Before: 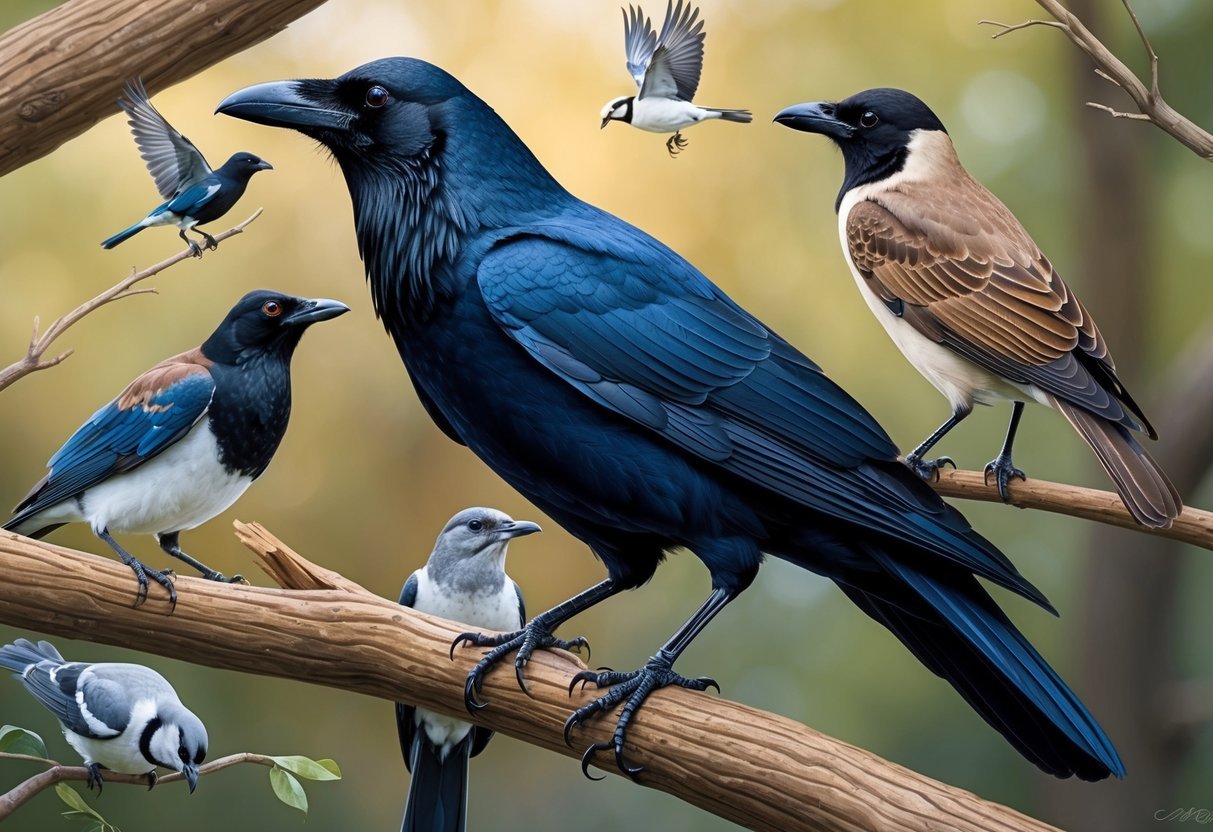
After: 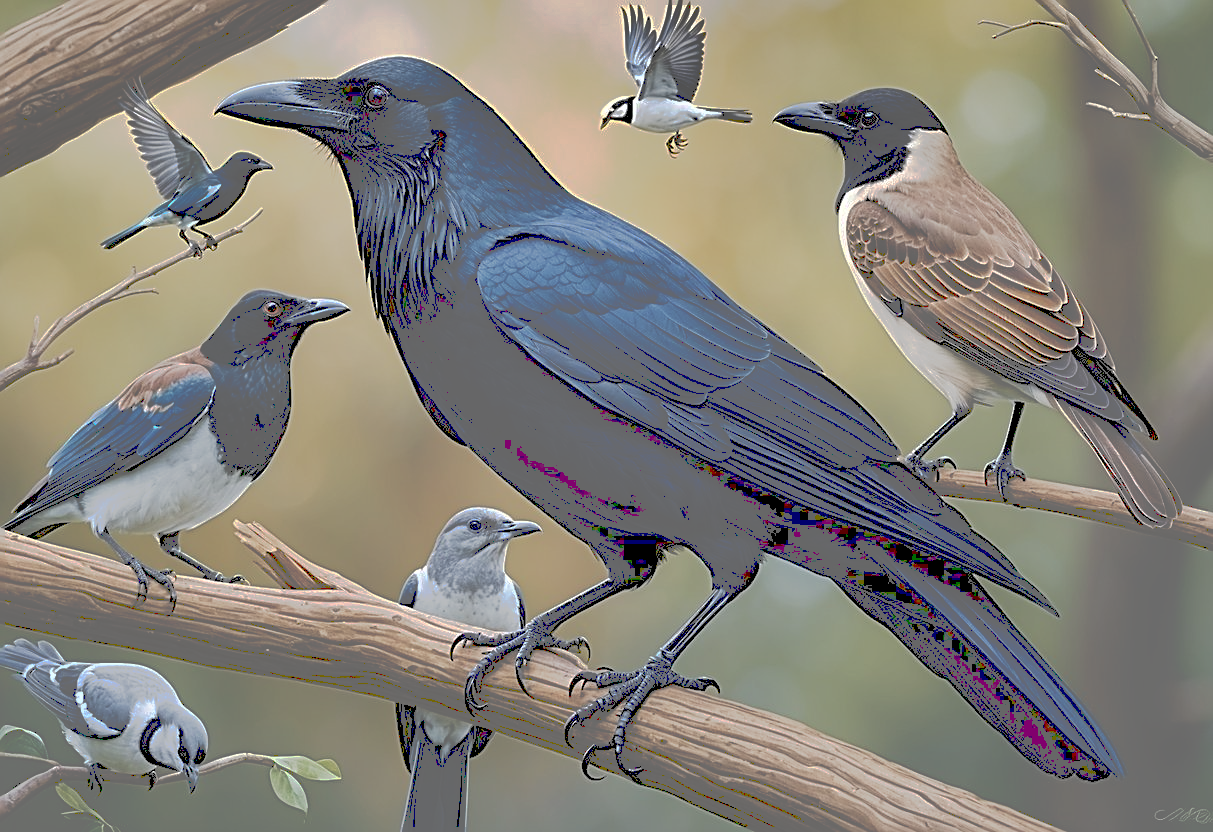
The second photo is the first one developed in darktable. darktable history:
color zones: curves: ch0 [(0, 0.5) (0.143, 0.5) (0.286, 0.5) (0.429, 0.495) (0.571, 0.437) (0.714, 0.44) (0.857, 0.496) (1, 0.5)]
sharpen: amount 0.987
tone curve: curves: ch0 [(0, 0) (0.003, 0.43) (0.011, 0.433) (0.025, 0.434) (0.044, 0.436) (0.069, 0.439) (0.1, 0.442) (0.136, 0.446) (0.177, 0.449) (0.224, 0.454) (0.277, 0.462) (0.335, 0.488) (0.399, 0.524) (0.468, 0.566) (0.543, 0.615) (0.623, 0.666) (0.709, 0.718) (0.801, 0.761) (0.898, 0.801) (1, 1)], preserve colors none
shadows and highlights: radius 115.99, shadows 41.55, highlights -62.26, soften with gaussian
